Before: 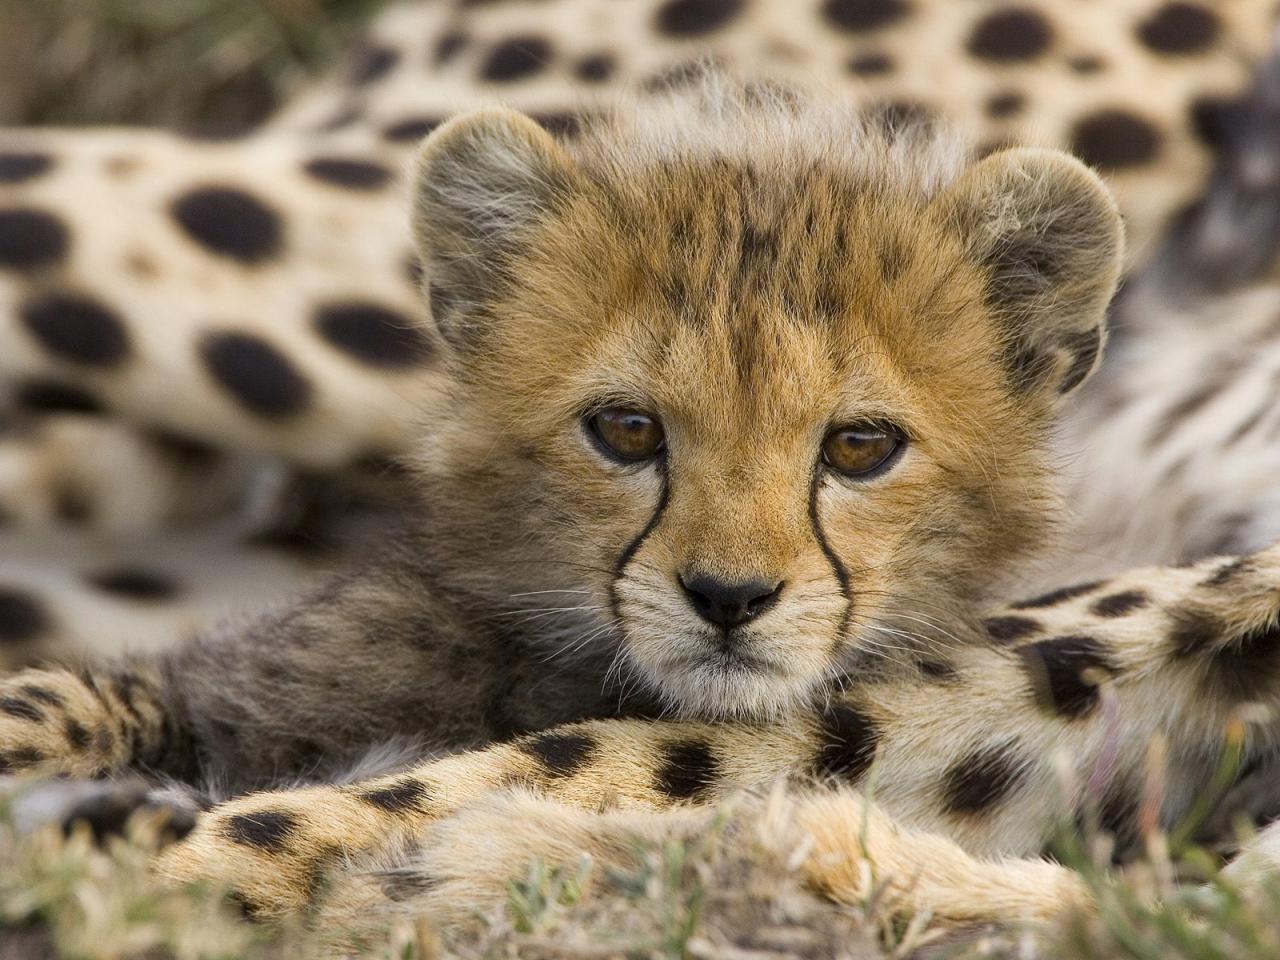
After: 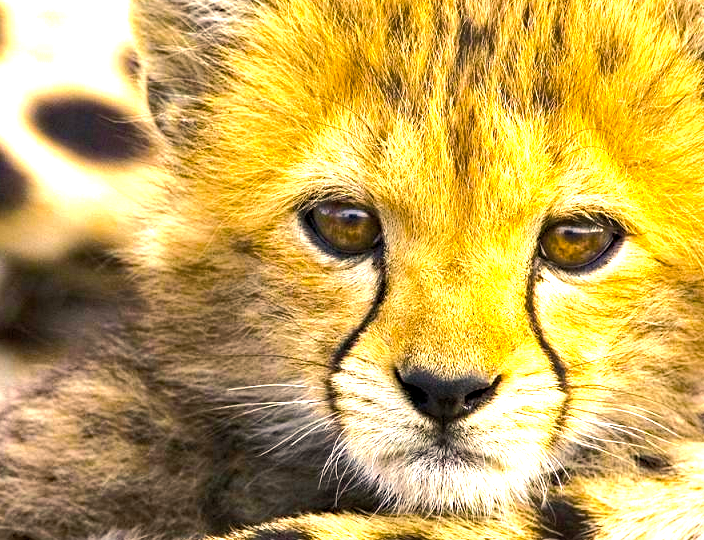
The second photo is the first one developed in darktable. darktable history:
exposure: black level correction 0, exposure 1.384 EV, compensate highlight preservation false
shadows and highlights: shadows 43.16, highlights 6.53
haze removal: strength 0.303, distance 0.256, compatibility mode true, adaptive false
crop and rotate: left 22.185%, top 21.49%, right 22.804%, bottom 22.219%
contrast brightness saturation: saturation -0.058
tone equalizer: edges refinement/feathering 500, mask exposure compensation -1.57 EV, preserve details no
color balance rgb: highlights gain › chroma 2.967%, highlights gain › hue 60.93°, global offset › hue 168.73°, linear chroma grading › global chroma 0.709%, perceptual saturation grading › global saturation 30.902%, perceptual brilliance grading › highlights 17.306%, perceptual brilliance grading › mid-tones 31.618%, perceptual brilliance grading › shadows -31.165%, global vibrance 20%
